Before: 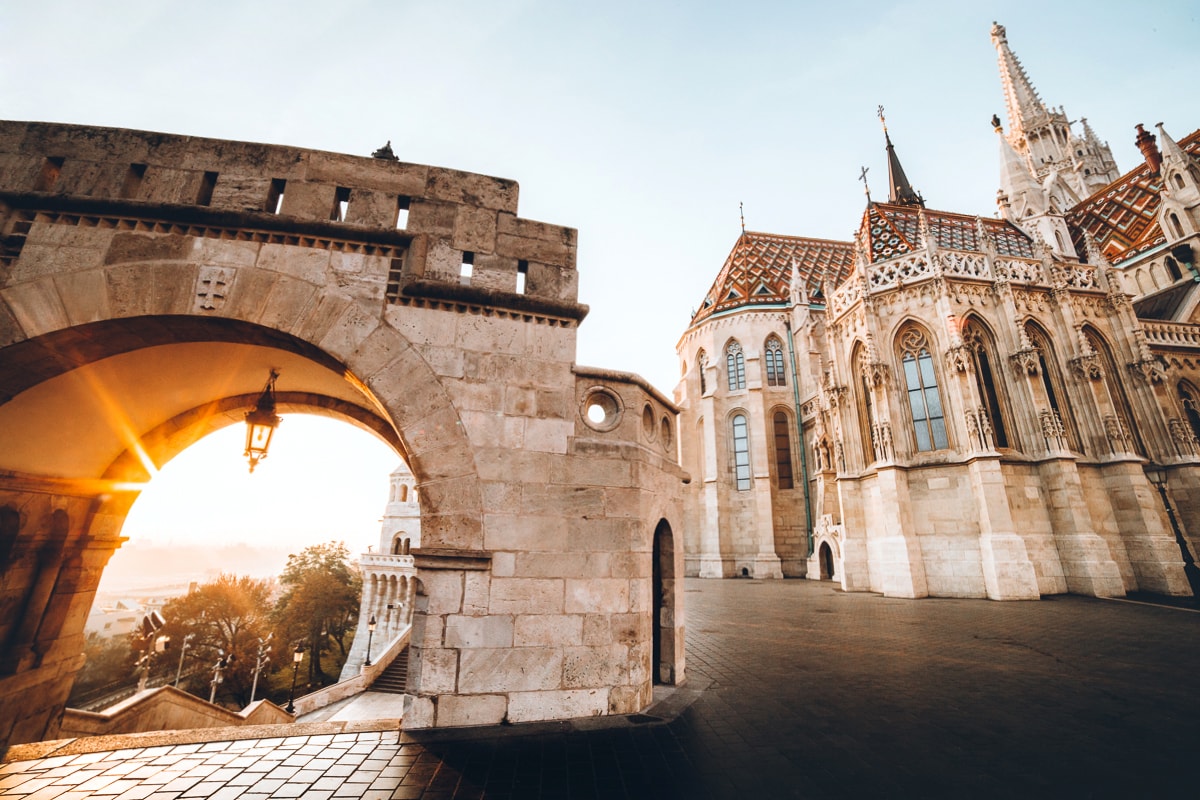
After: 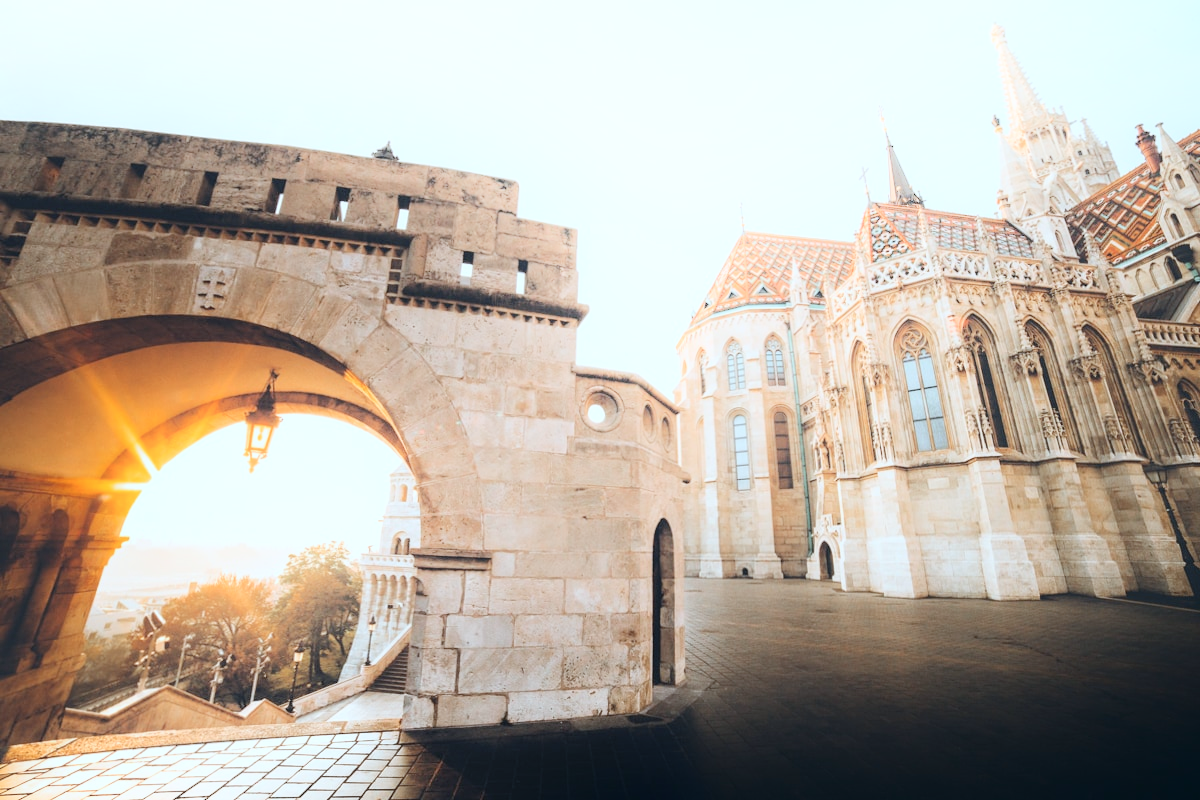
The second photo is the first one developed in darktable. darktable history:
shadows and highlights: shadows -90, highlights 90, soften with gaussian
white balance: red 0.925, blue 1.046
contrast brightness saturation: brightness 0.15
